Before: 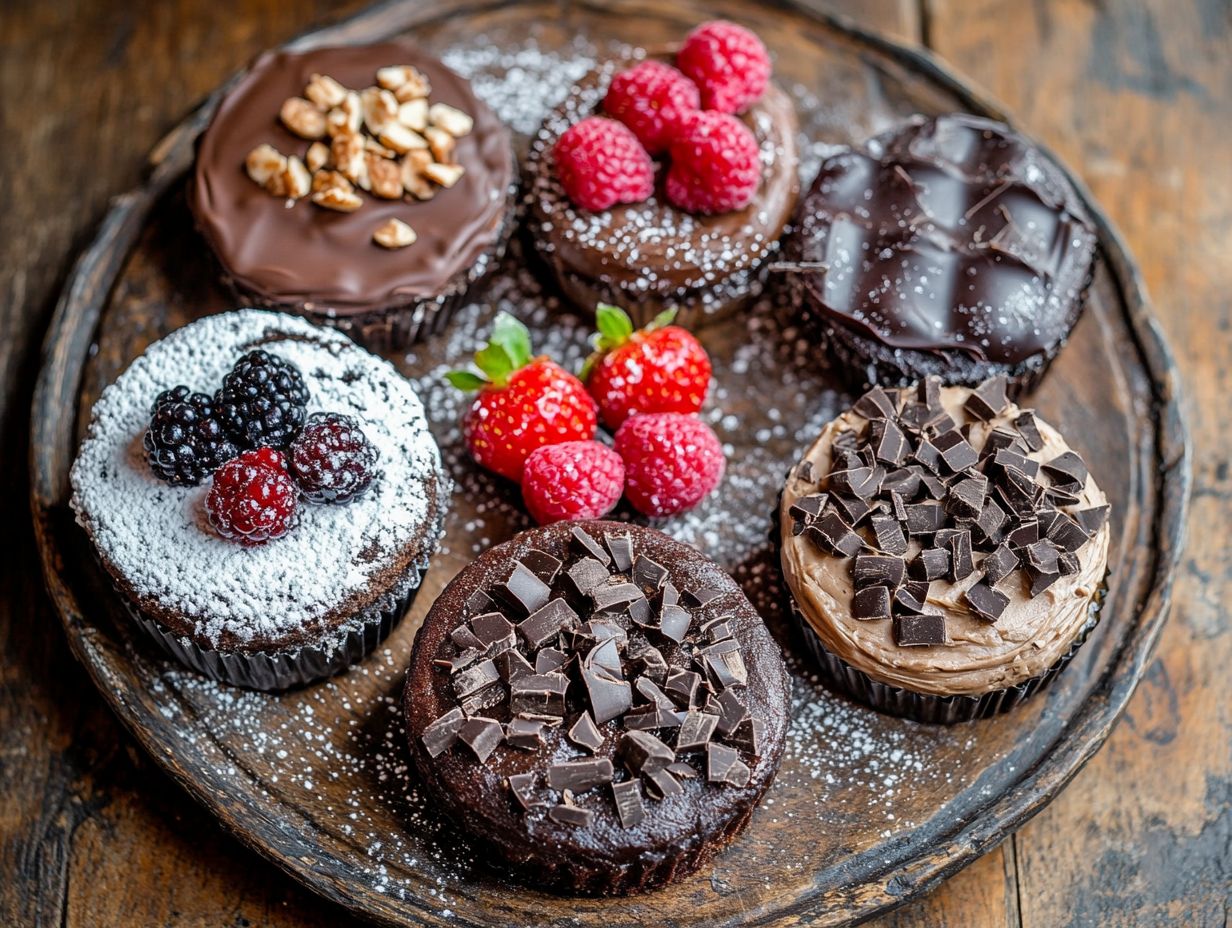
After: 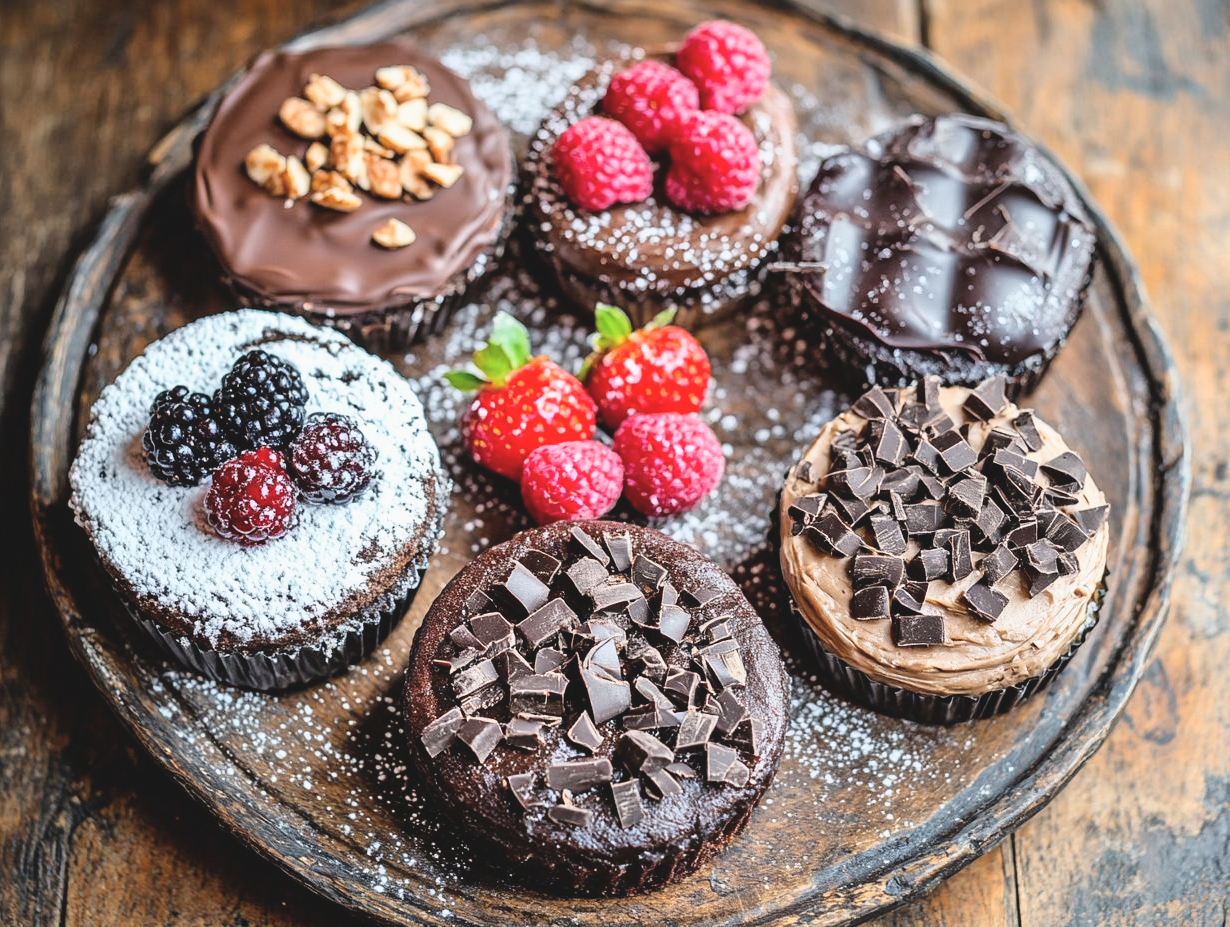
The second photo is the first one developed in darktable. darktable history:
crop and rotate: left 0.126%
color balance: lift [1.01, 1, 1, 1], gamma [1.097, 1, 1, 1], gain [0.85, 1, 1, 1]
contrast brightness saturation: brightness -0.09
base curve: curves: ch0 [(0, 0) (0.028, 0.03) (0.121, 0.232) (0.46, 0.748) (0.859, 0.968) (1, 1)]
